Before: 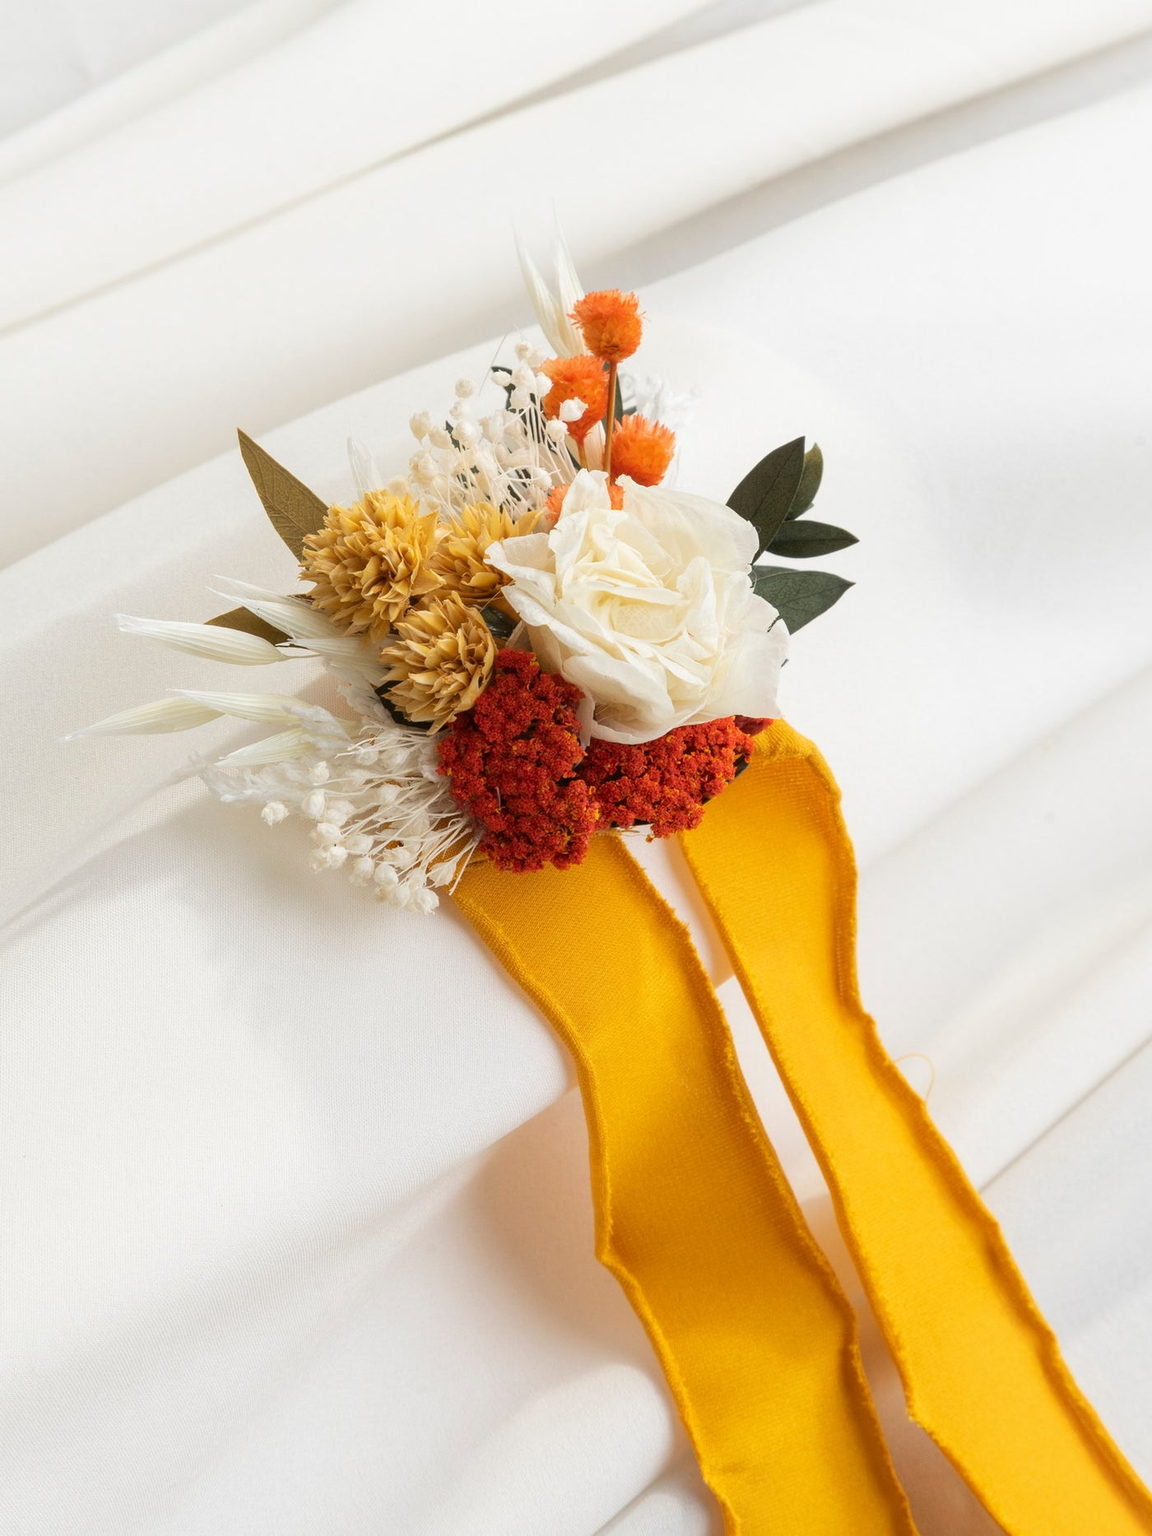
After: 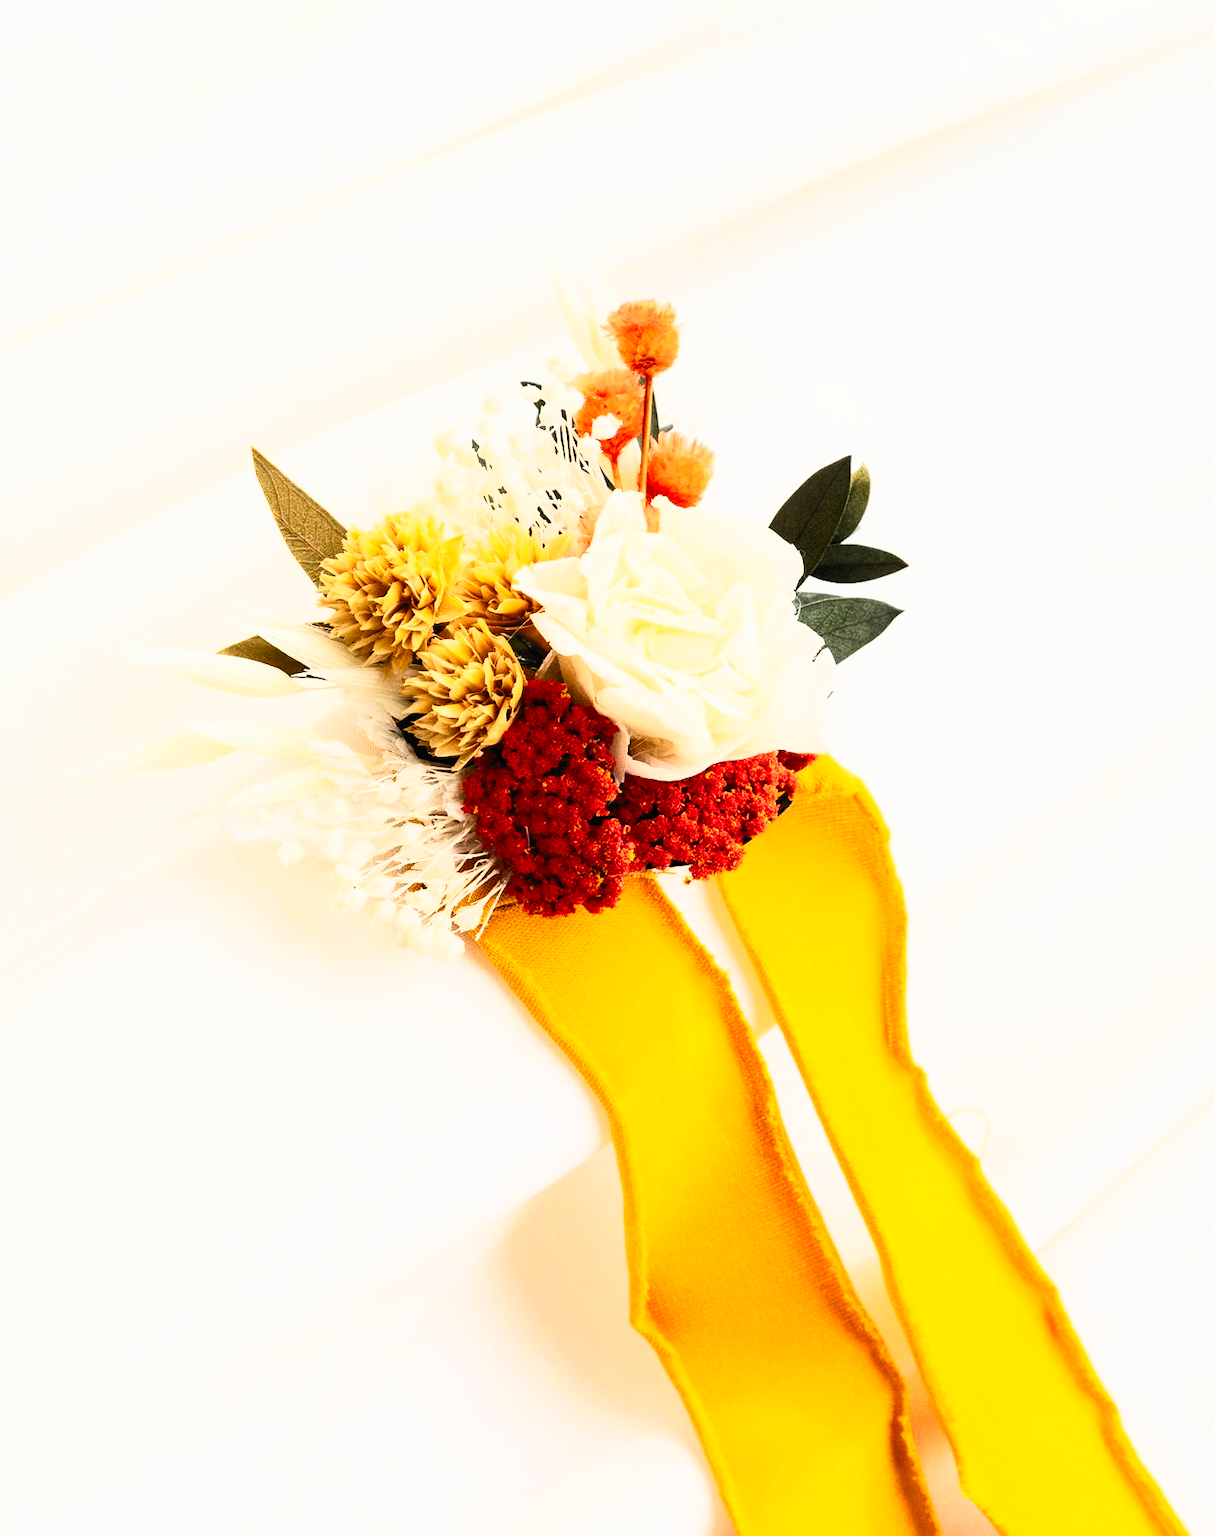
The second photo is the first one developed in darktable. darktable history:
crop: top 0.463%, right 0.262%, bottom 5.027%
filmic rgb: black relative exposure -4.56 EV, white relative exposure 4.8 EV, hardness 2.36, latitude 36.49%, contrast 1.042, highlights saturation mix 1.16%, shadows ↔ highlights balance 1.24%
contrast brightness saturation: contrast 0.839, brightness 0.596, saturation 0.582
